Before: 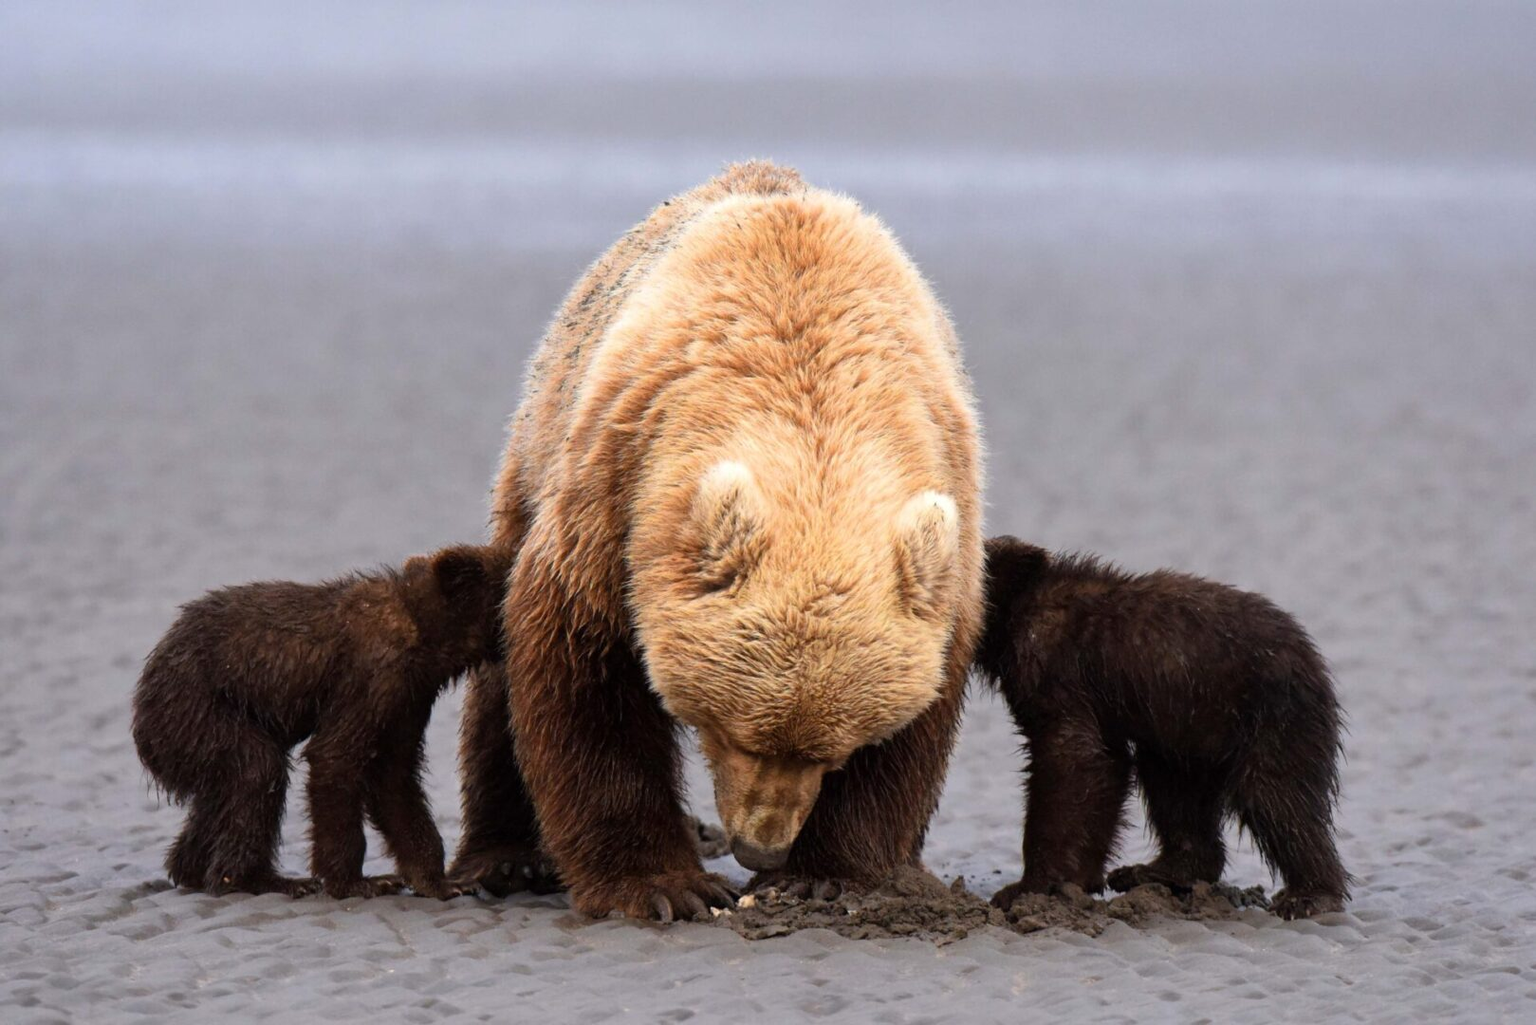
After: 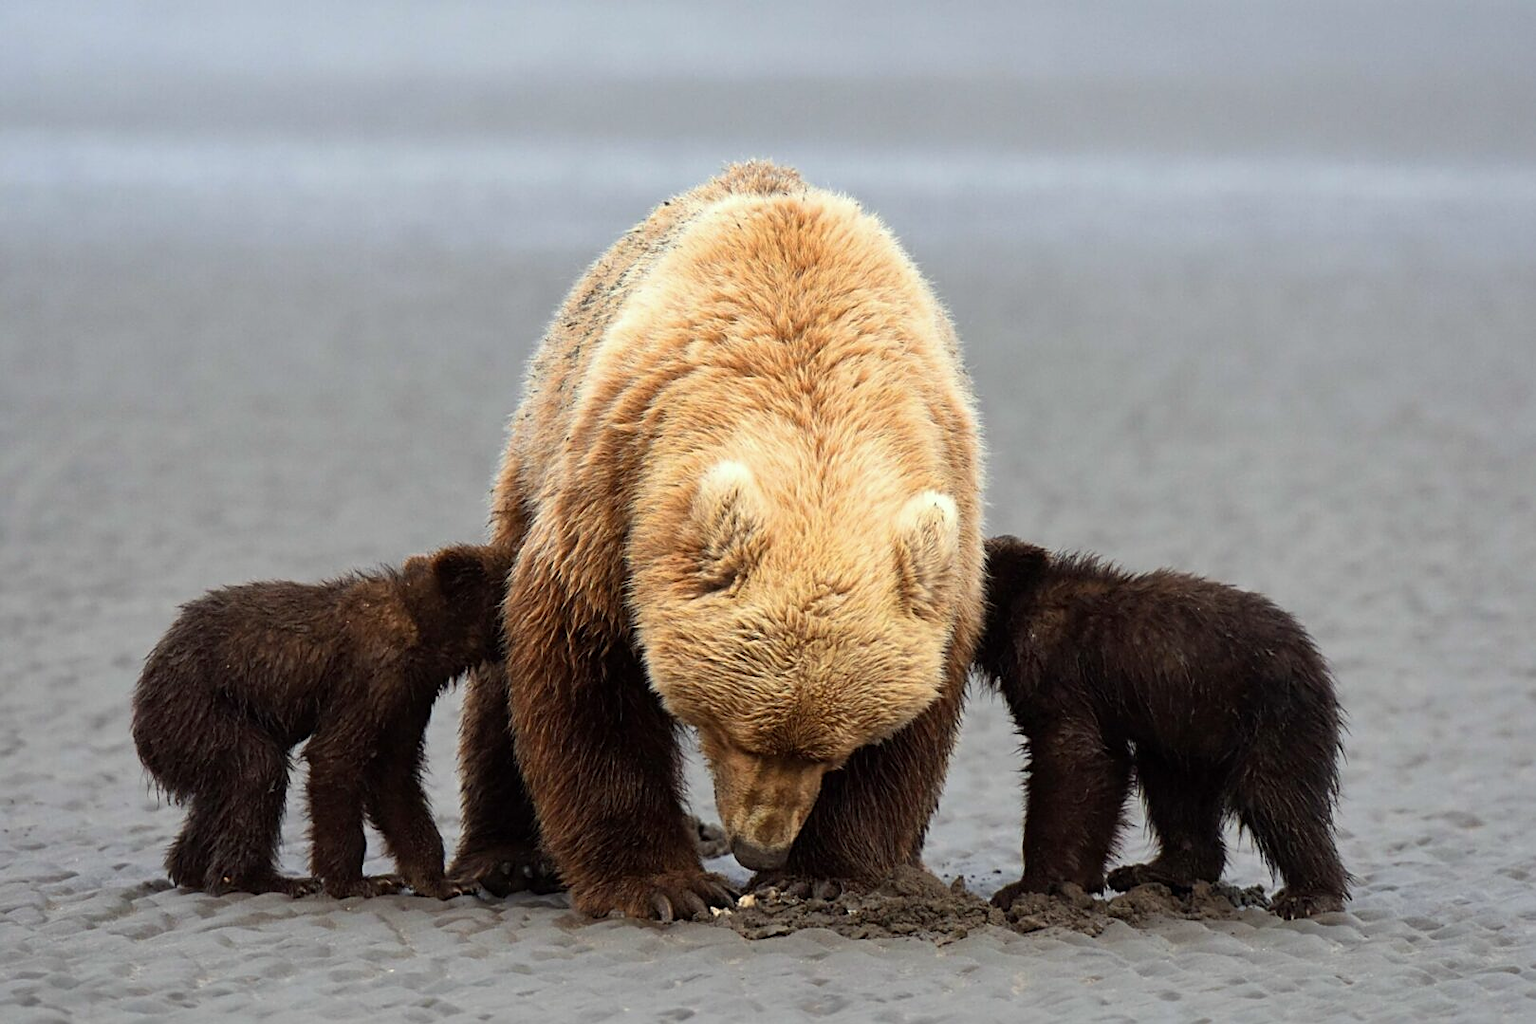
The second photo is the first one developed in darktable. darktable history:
color correction: highlights a* -4.73, highlights b* 5.06, saturation 0.97
sharpen: on, module defaults
